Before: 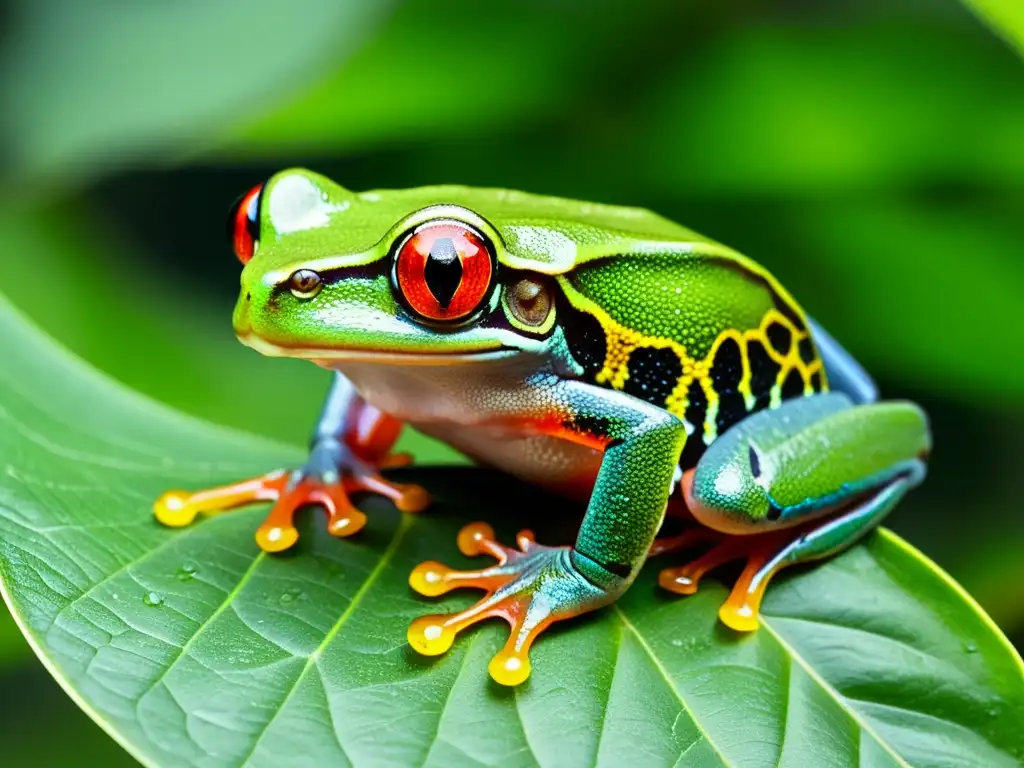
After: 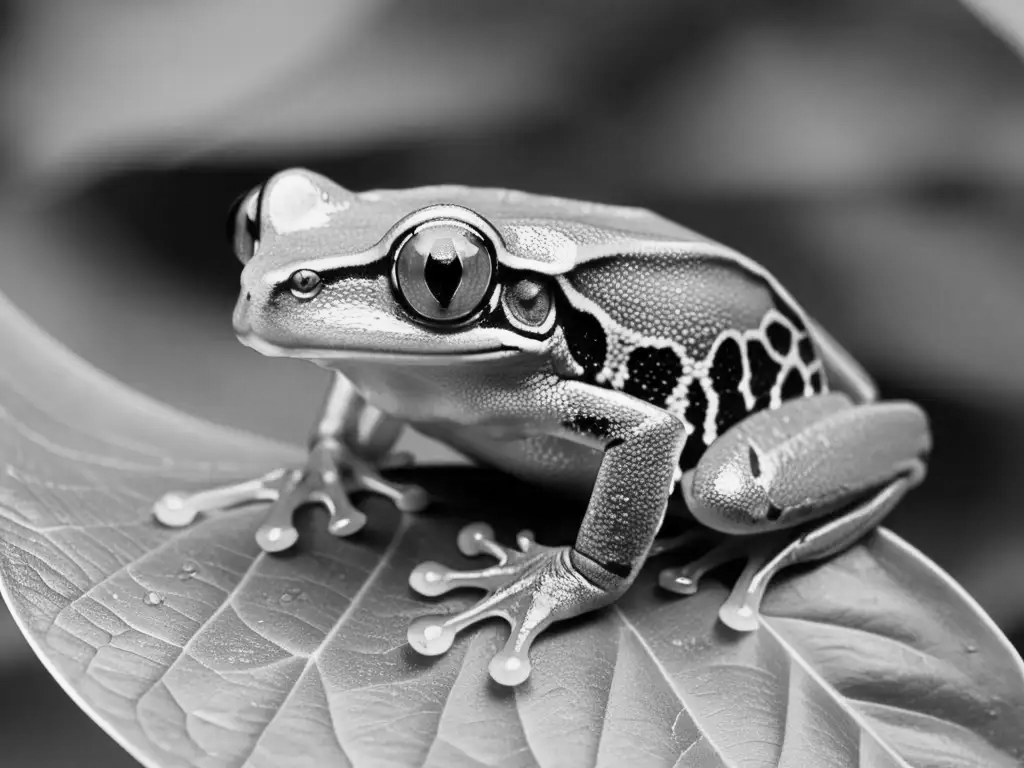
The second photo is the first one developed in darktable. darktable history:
color balance rgb: linear chroma grading › global chroma 10%, perceptual saturation grading › global saturation 30%, global vibrance 10%
color calibration: illuminant custom, x 0.368, y 0.373, temperature 4330.32 K
monochrome: on, module defaults
